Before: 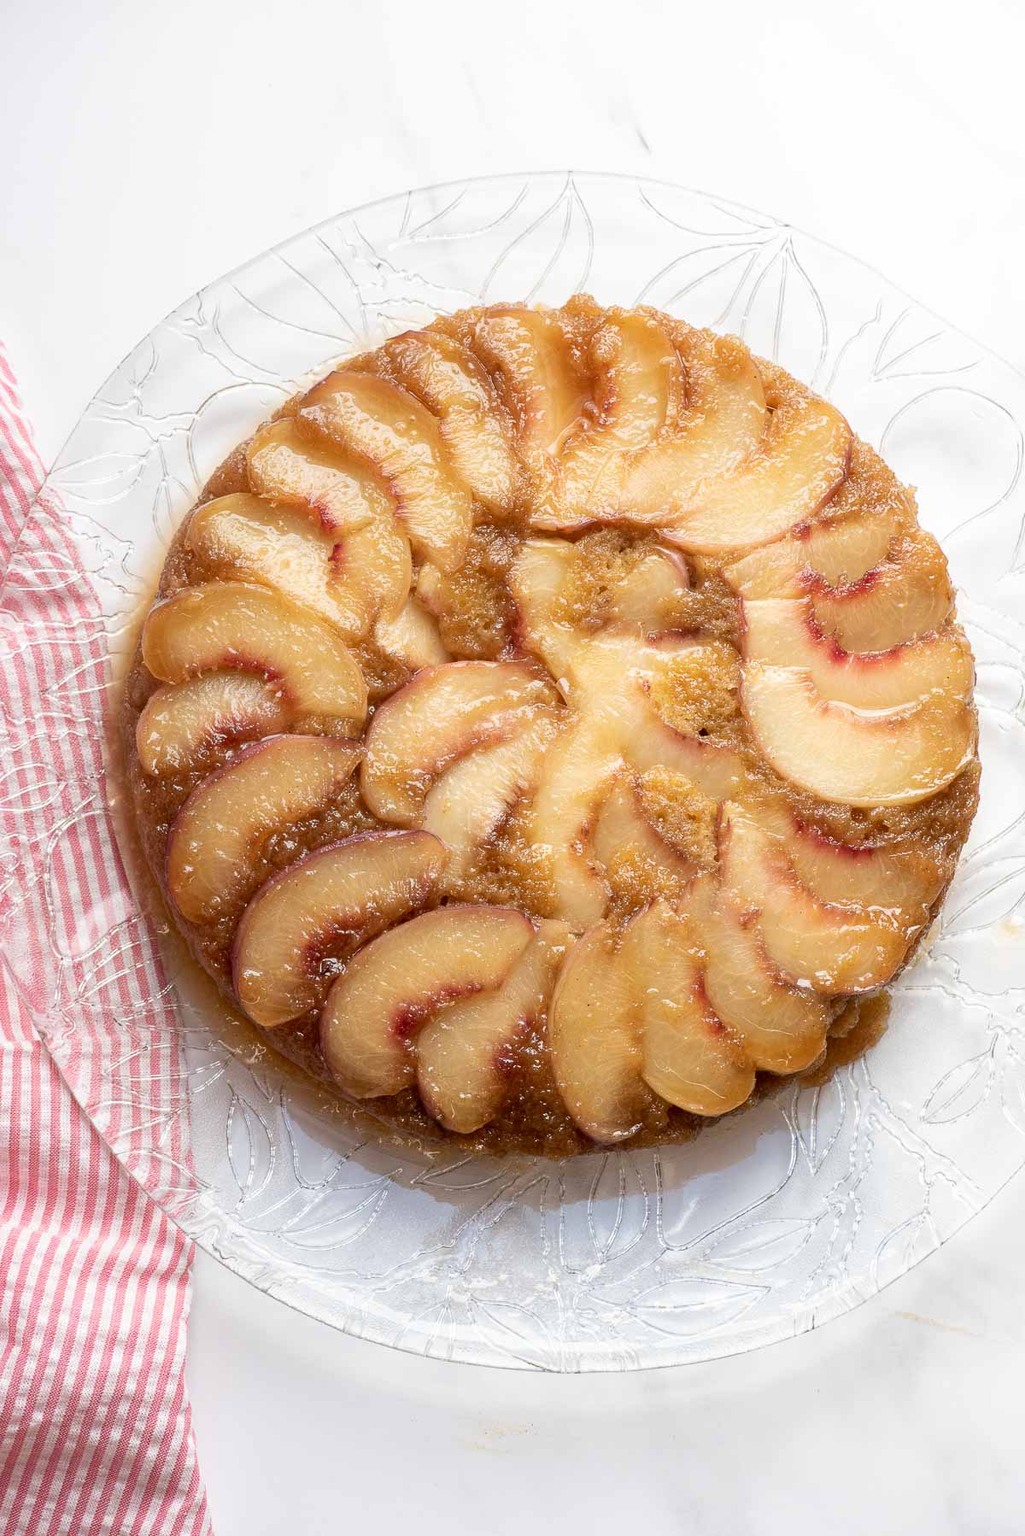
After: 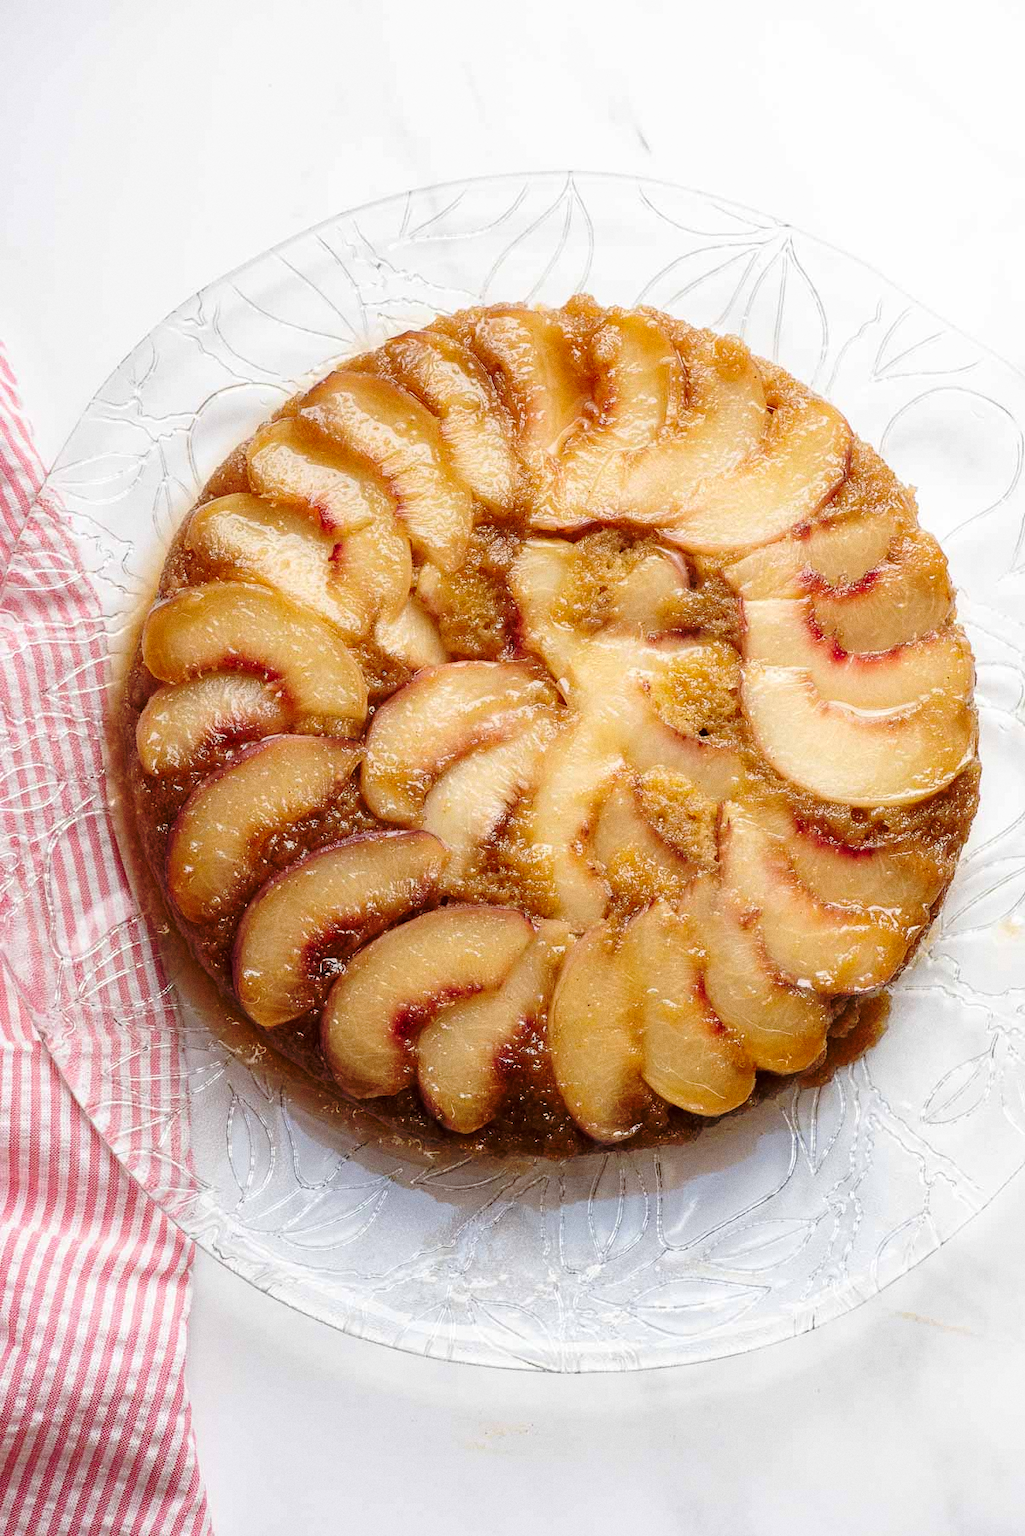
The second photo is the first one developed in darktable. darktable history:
grain: coarseness 0.09 ISO
base curve: curves: ch0 [(0, 0) (0.073, 0.04) (0.157, 0.139) (0.492, 0.492) (0.758, 0.758) (1, 1)], preserve colors none
